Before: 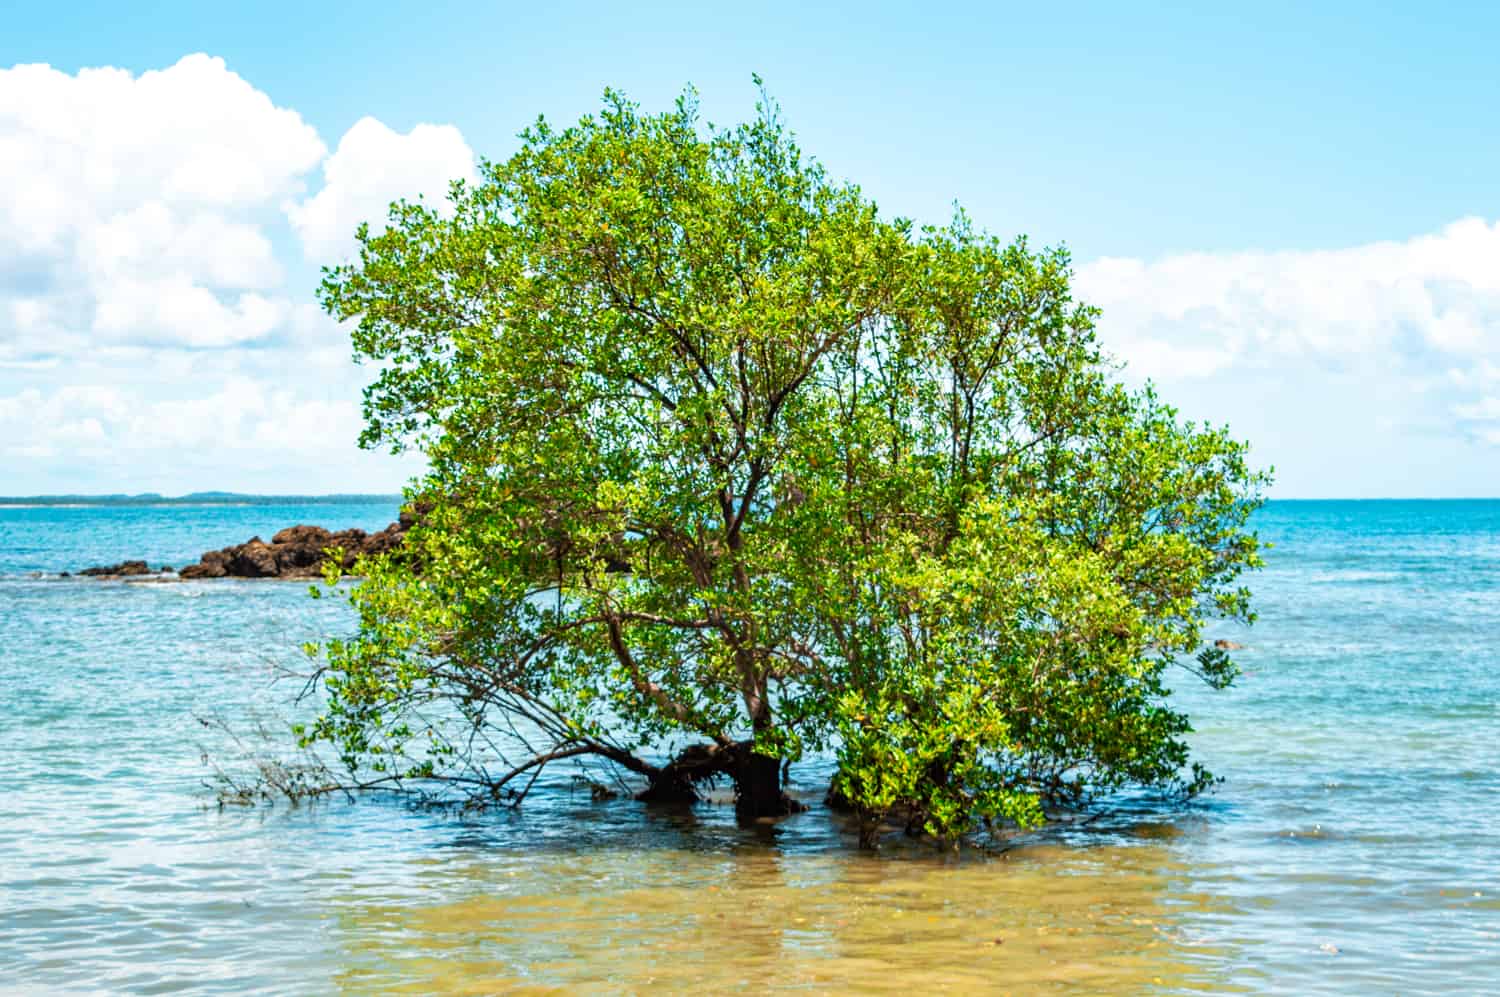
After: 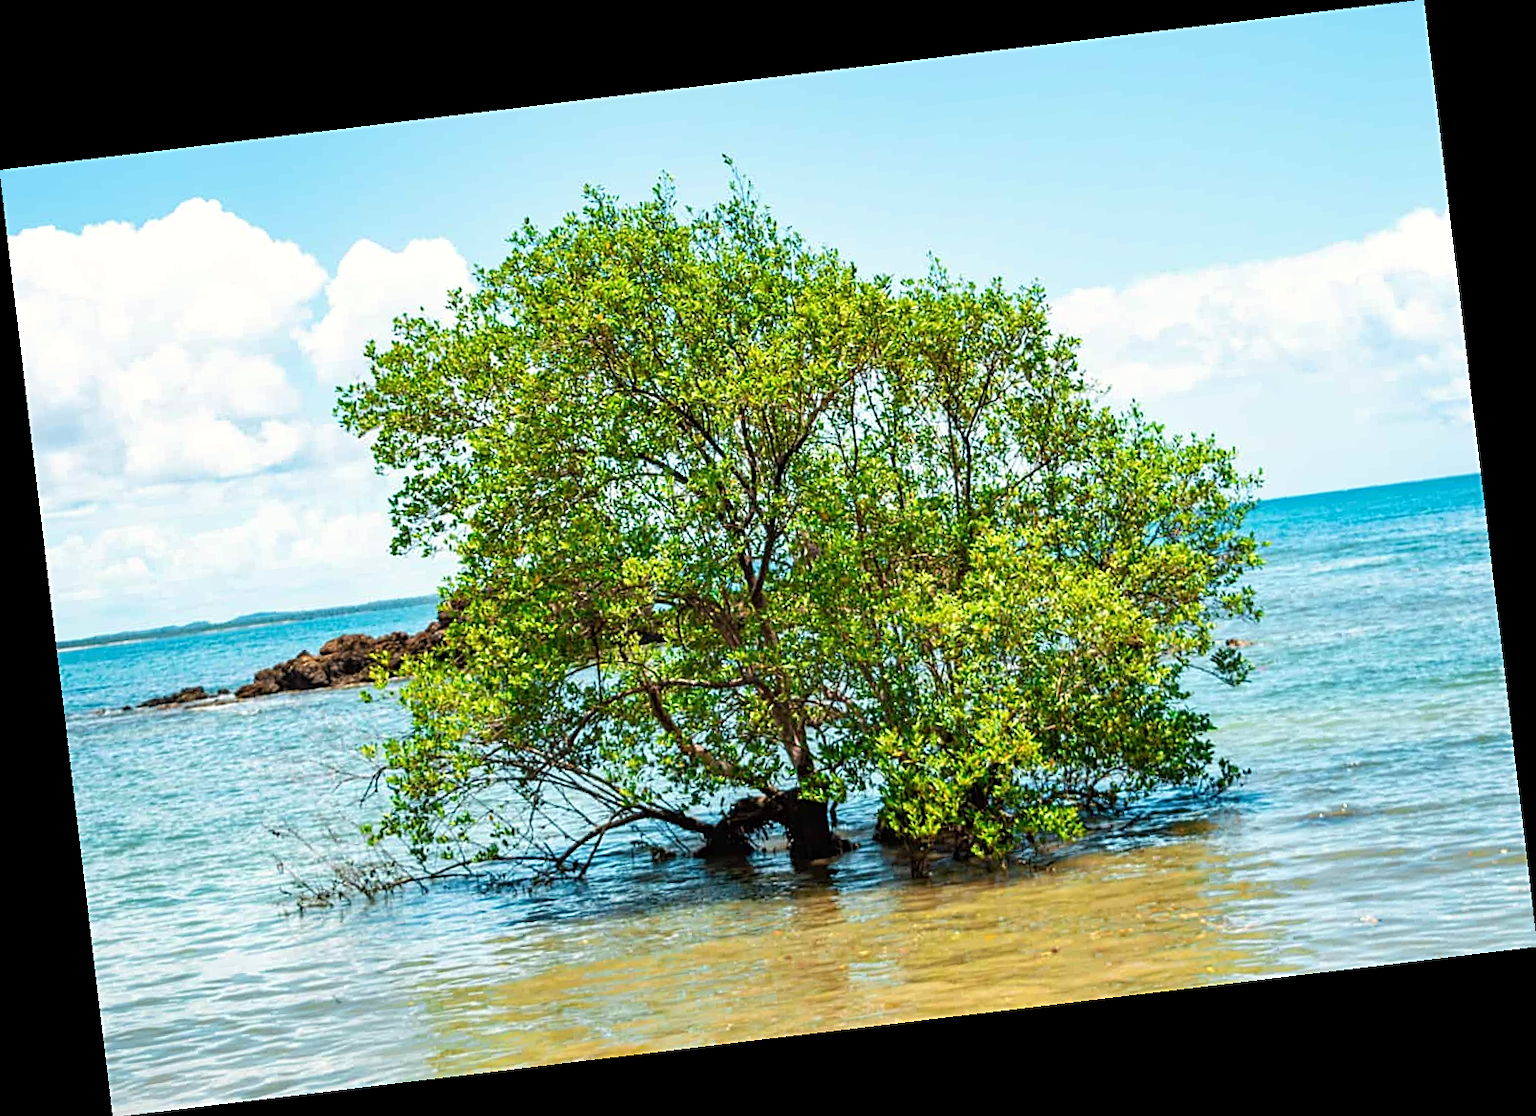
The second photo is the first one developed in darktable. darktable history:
rotate and perspective: rotation -6.83°, automatic cropping off
sharpen: on, module defaults
white balance: red 1.009, blue 0.985
